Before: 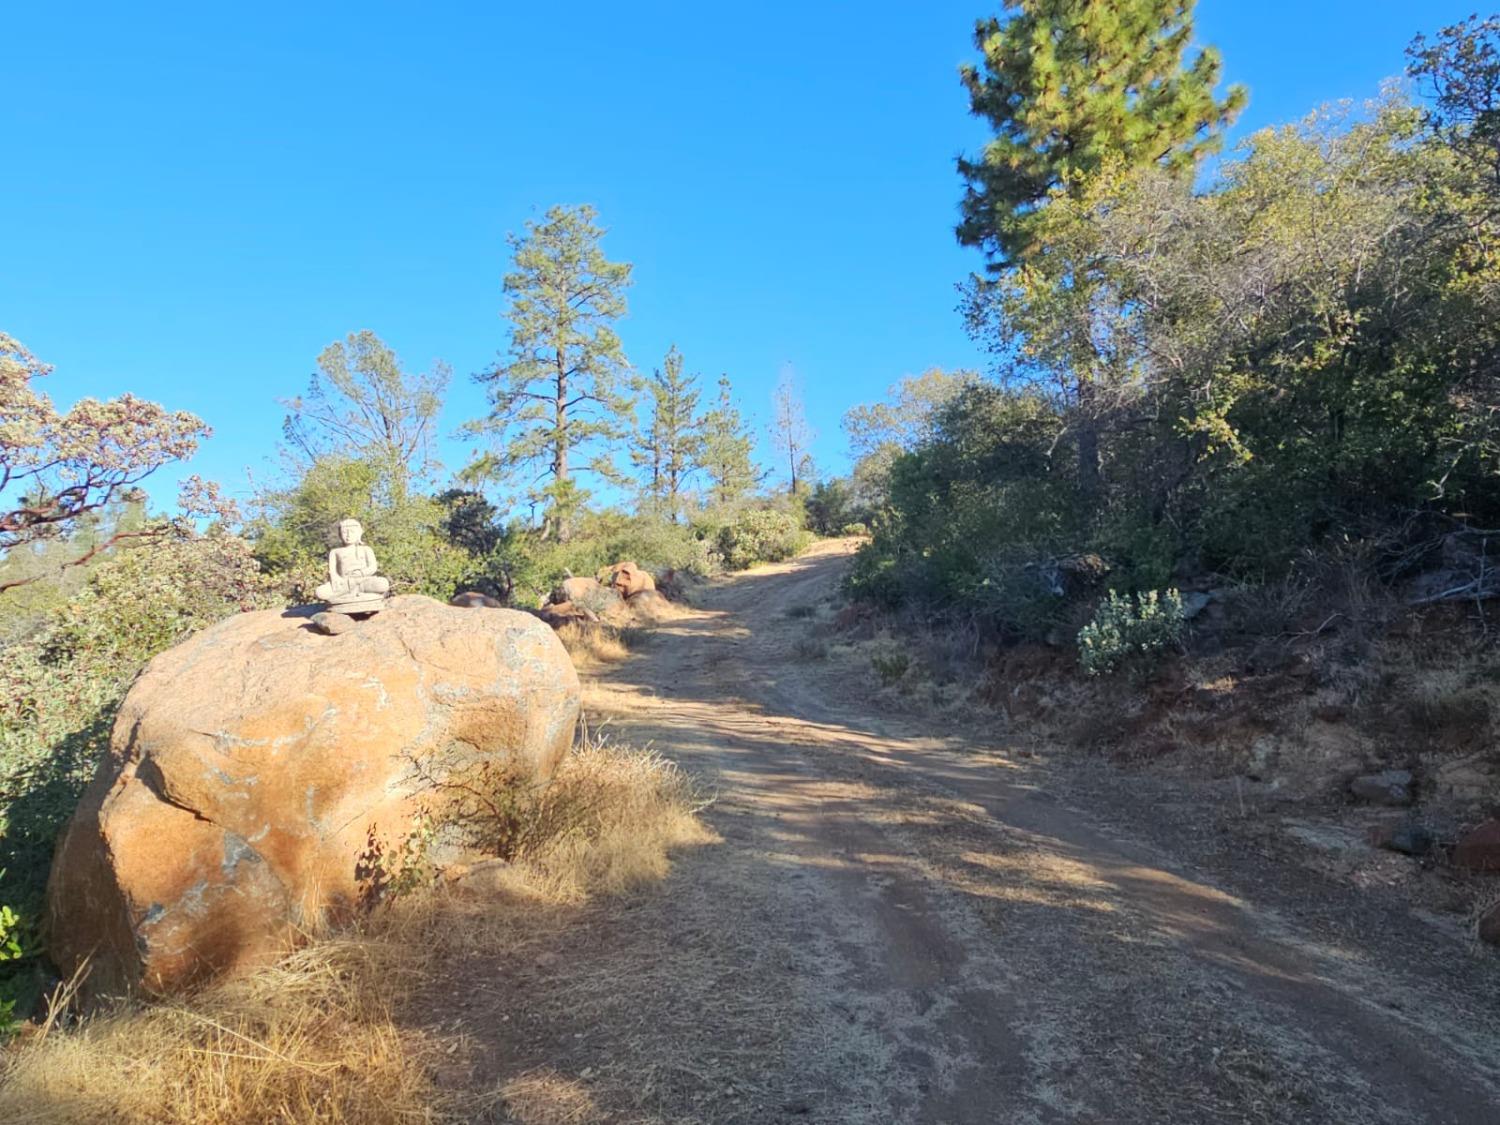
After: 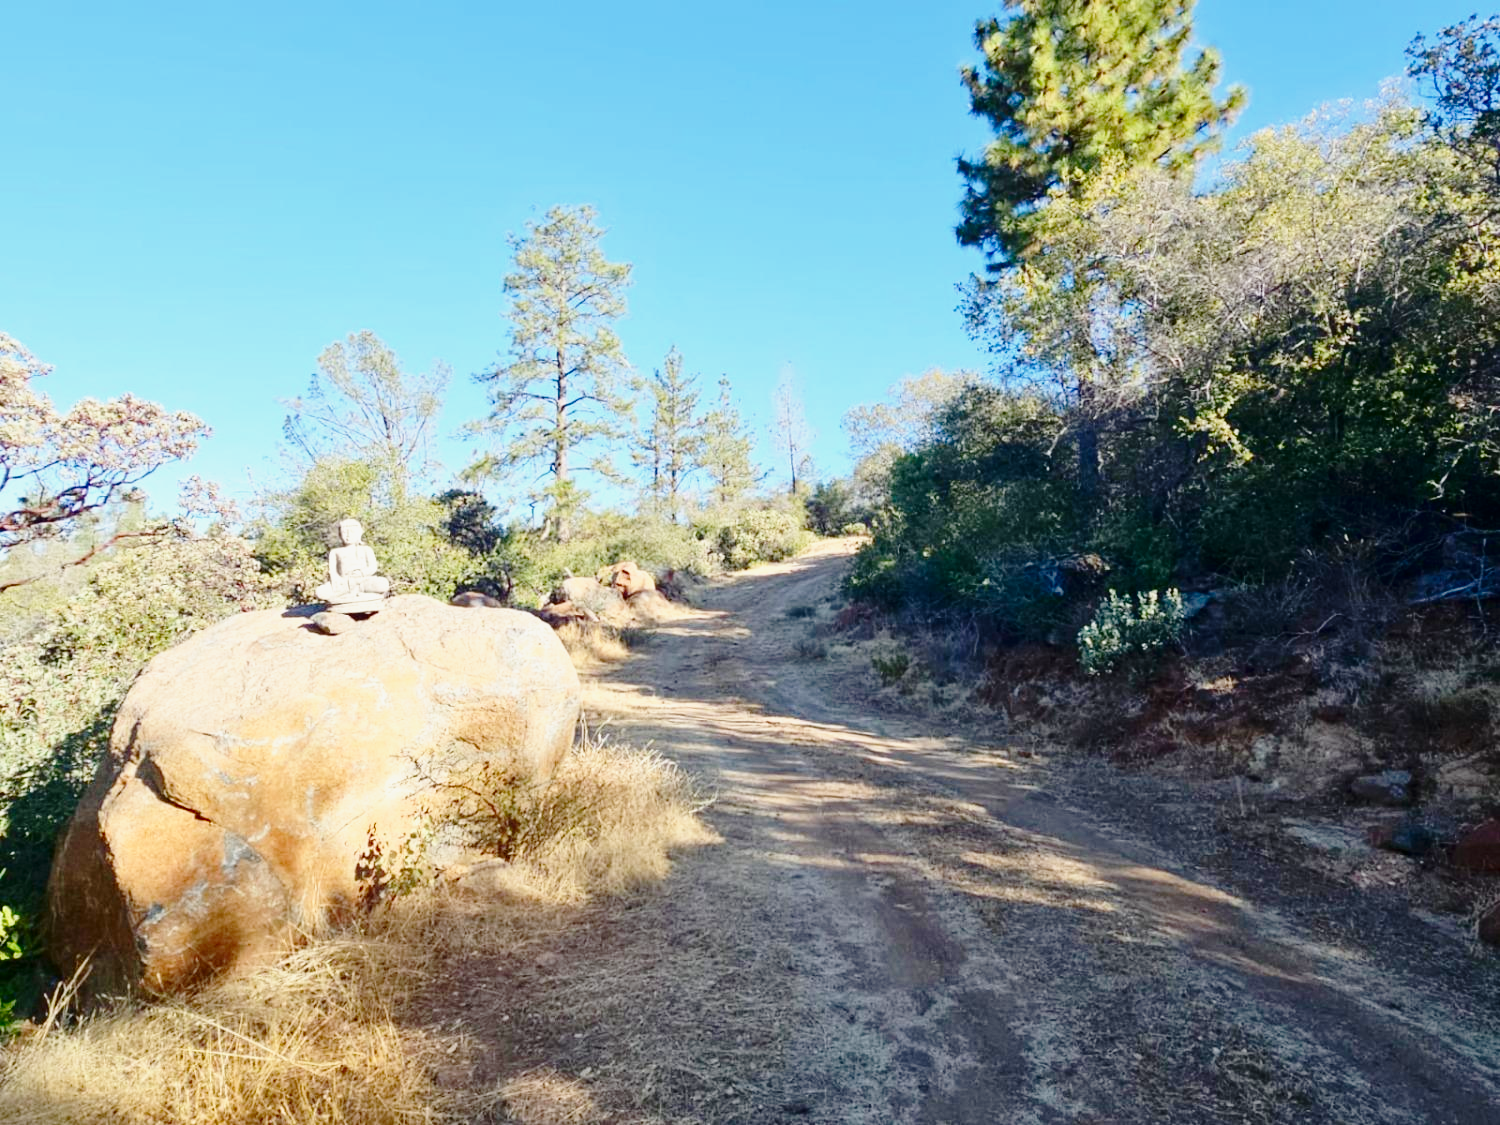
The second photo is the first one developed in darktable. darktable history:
base curve: curves: ch0 [(0, 0) (0.025, 0.046) (0.112, 0.277) (0.467, 0.74) (0.814, 0.929) (1, 0.942)], preserve colors none
tone curve: curves: ch0 [(0, 0) (0.003, 0.003) (0.011, 0.011) (0.025, 0.025) (0.044, 0.045) (0.069, 0.07) (0.1, 0.1) (0.136, 0.137) (0.177, 0.179) (0.224, 0.226) (0.277, 0.279) (0.335, 0.338) (0.399, 0.402) (0.468, 0.472) (0.543, 0.547) (0.623, 0.628) (0.709, 0.715) (0.801, 0.807) (0.898, 0.902) (1, 1)], color space Lab, independent channels, preserve colors none
contrast brightness saturation: contrast 0.102, brightness -0.275, saturation 0.139
